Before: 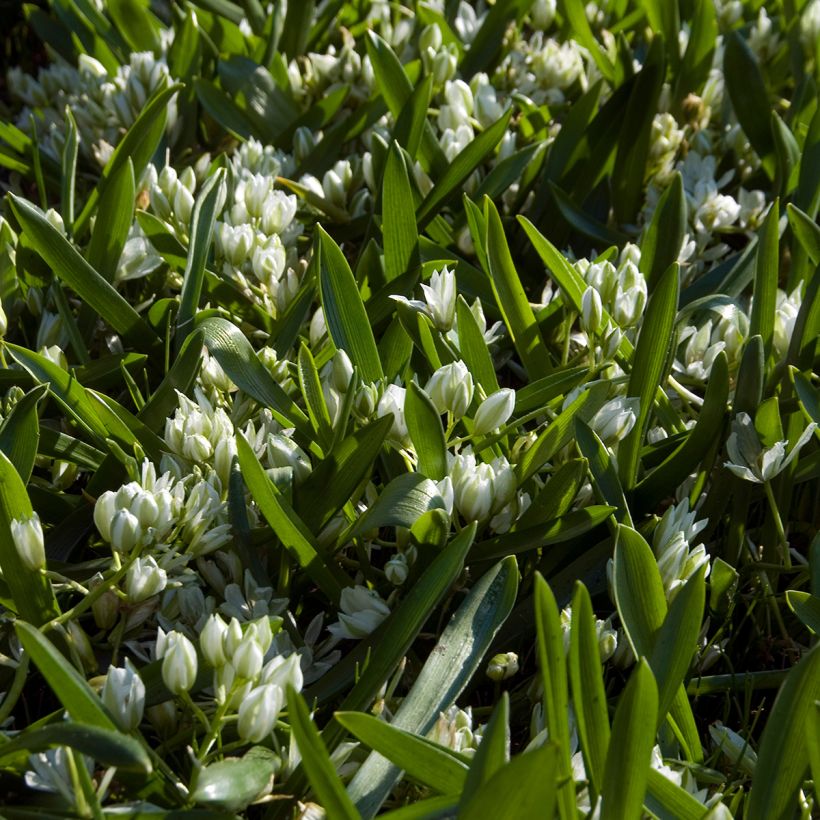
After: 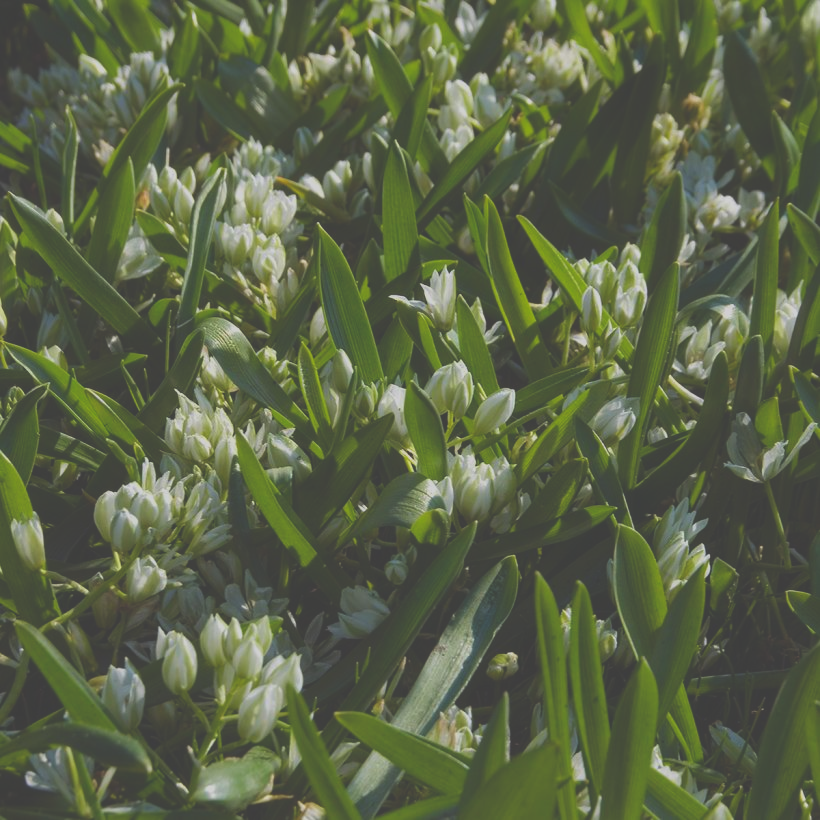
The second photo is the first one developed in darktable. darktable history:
contrast brightness saturation: contrast -0.28
exposure: black level correction -0.025, exposure -0.117 EV, compensate highlight preservation false
